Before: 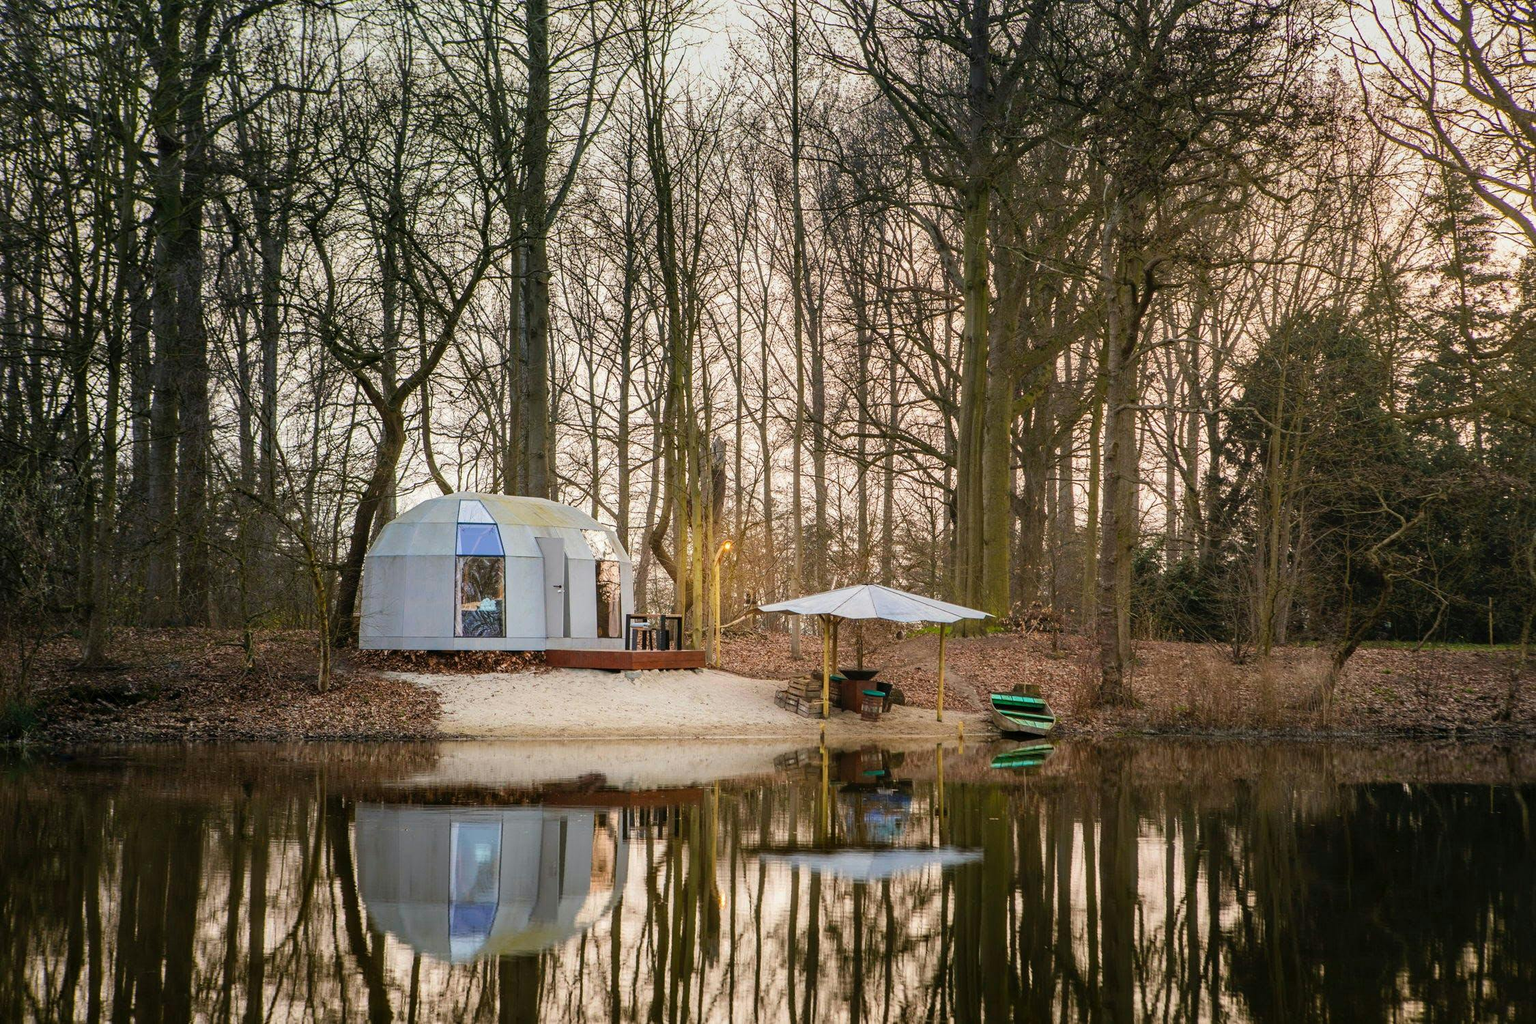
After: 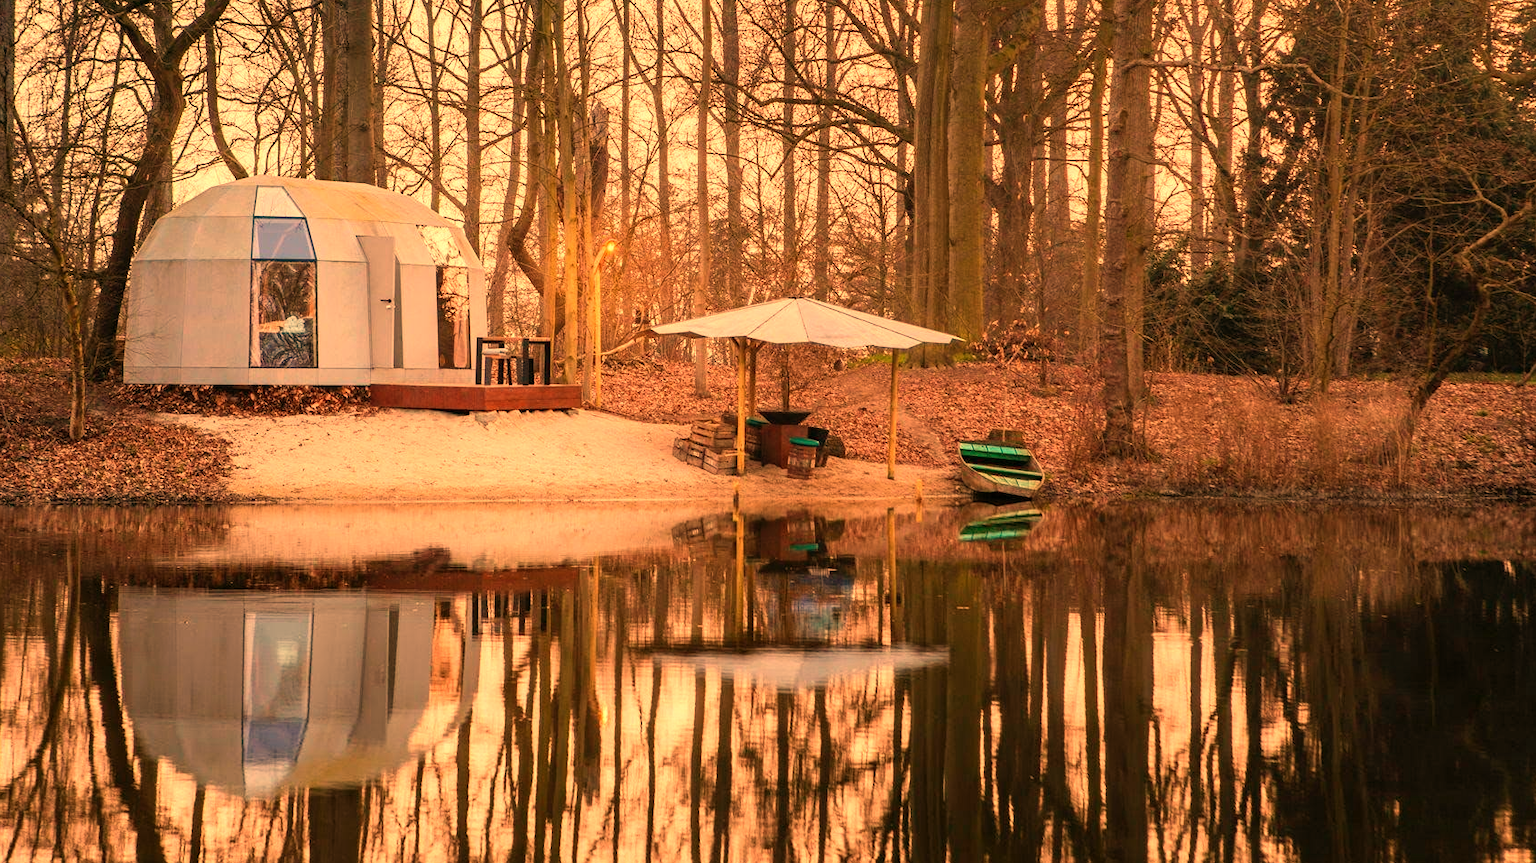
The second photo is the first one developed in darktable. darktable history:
white balance: red 1.467, blue 0.684
crop and rotate: left 17.299%, top 35.115%, right 7.015%, bottom 1.024%
